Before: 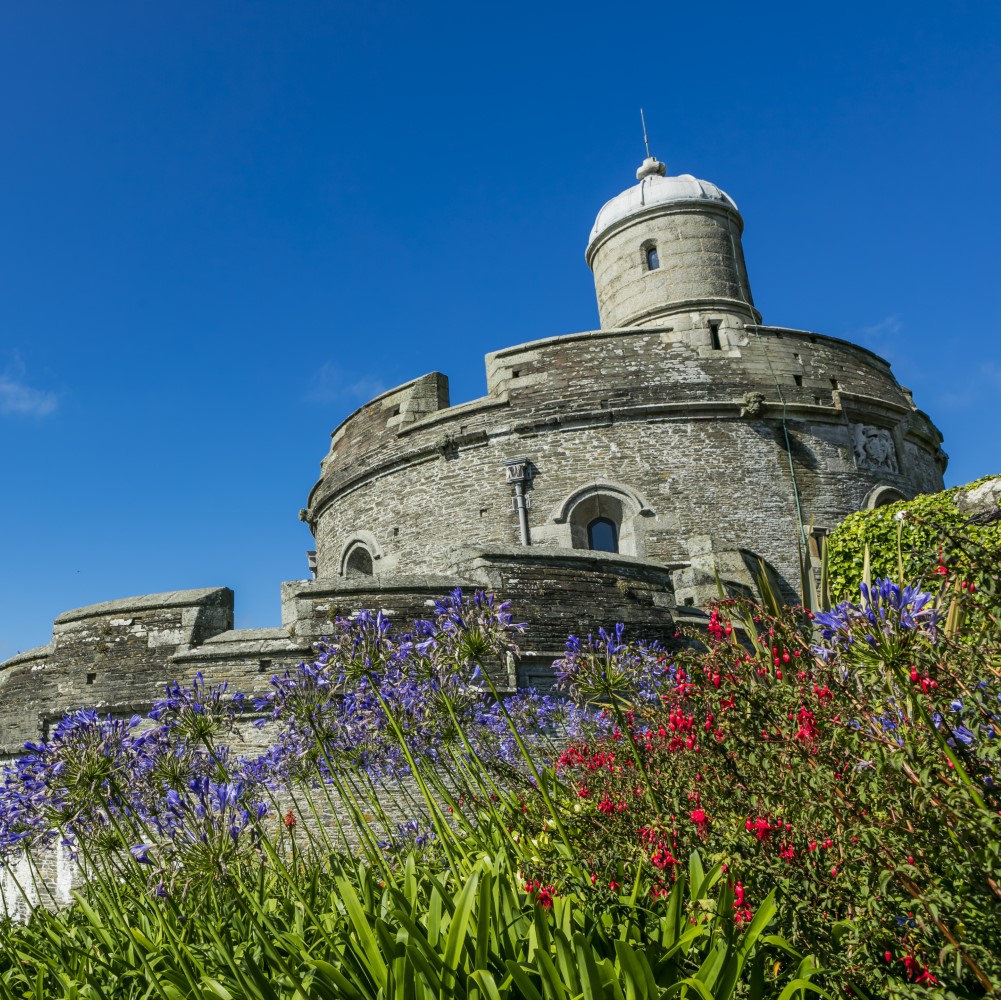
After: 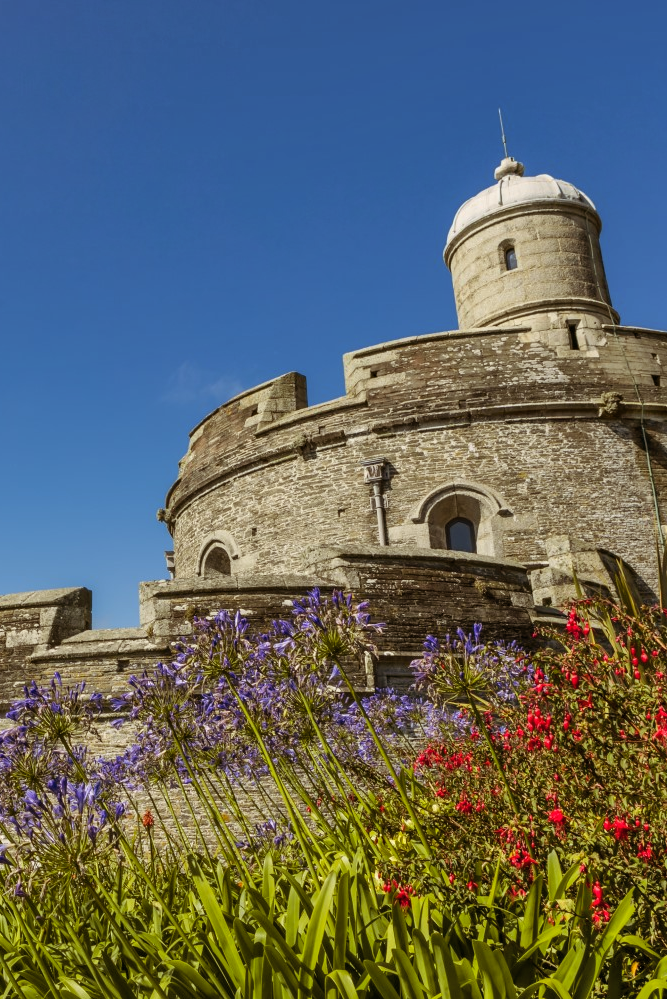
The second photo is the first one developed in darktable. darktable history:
shadows and highlights: low approximation 0.01, soften with gaussian
crop and rotate: left 14.292%, right 19.041%
color balance rgb: shadows lift › chroma 4.41%, shadows lift › hue 27°, power › chroma 2.5%, power › hue 70°, highlights gain › chroma 1%, highlights gain › hue 27°, saturation formula JzAzBz (2021)
